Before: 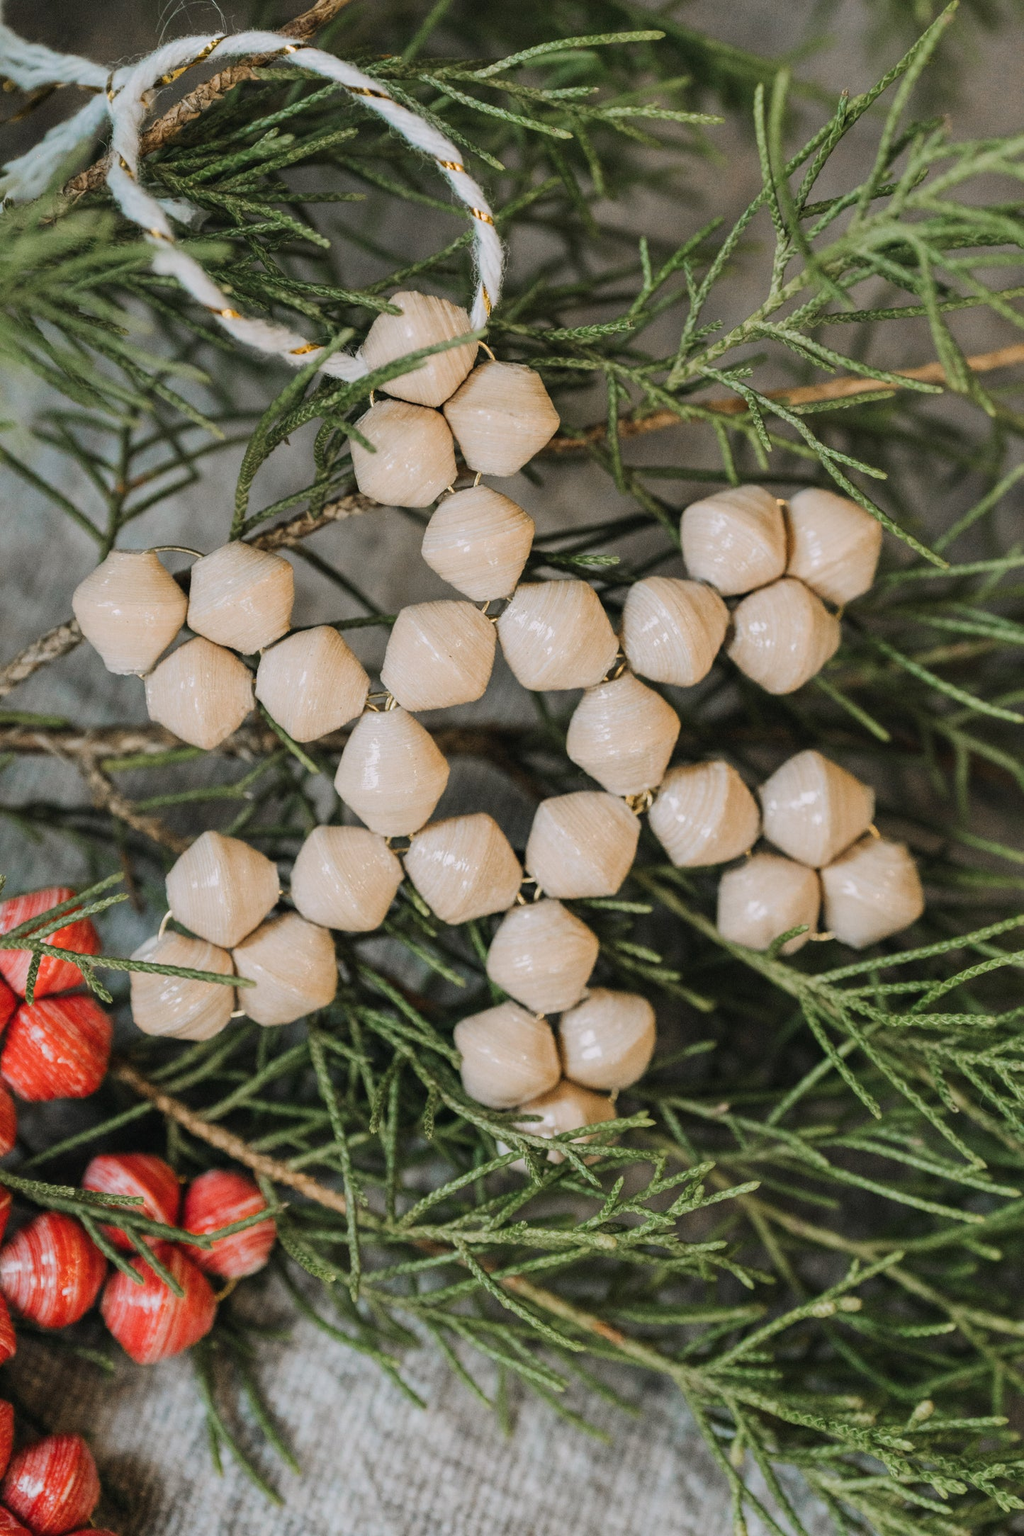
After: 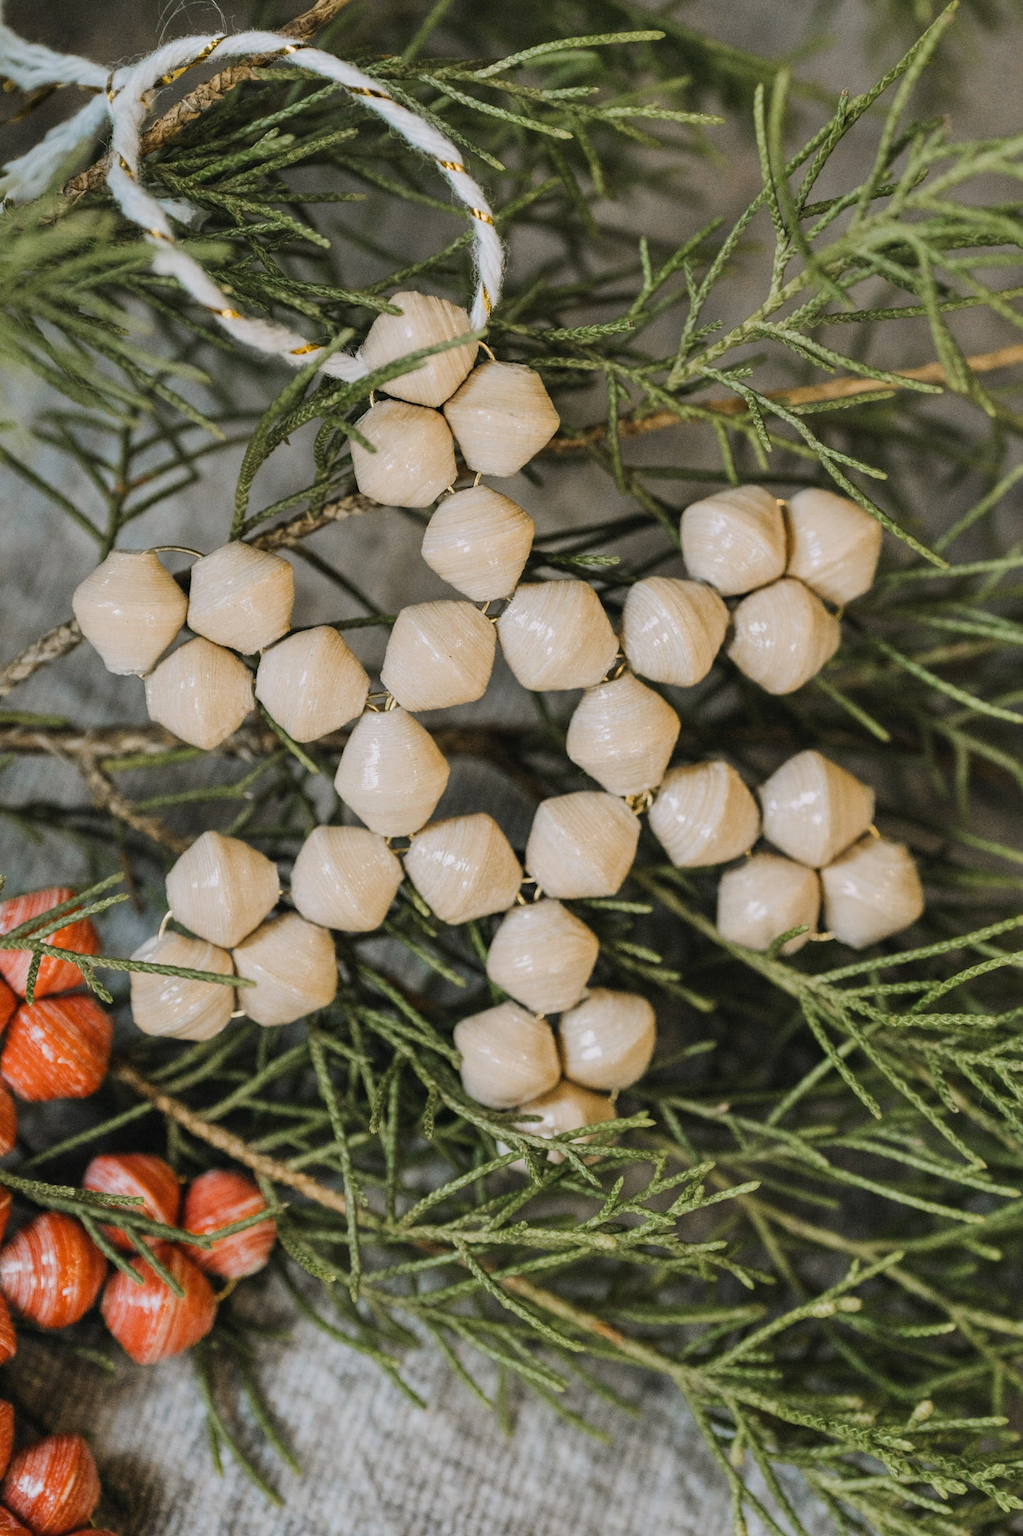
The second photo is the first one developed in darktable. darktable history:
shadows and highlights: shadows 32.83, highlights -47.7, soften with gaussian
color contrast: green-magenta contrast 0.8, blue-yellow contrast 1.1, unbound 0
